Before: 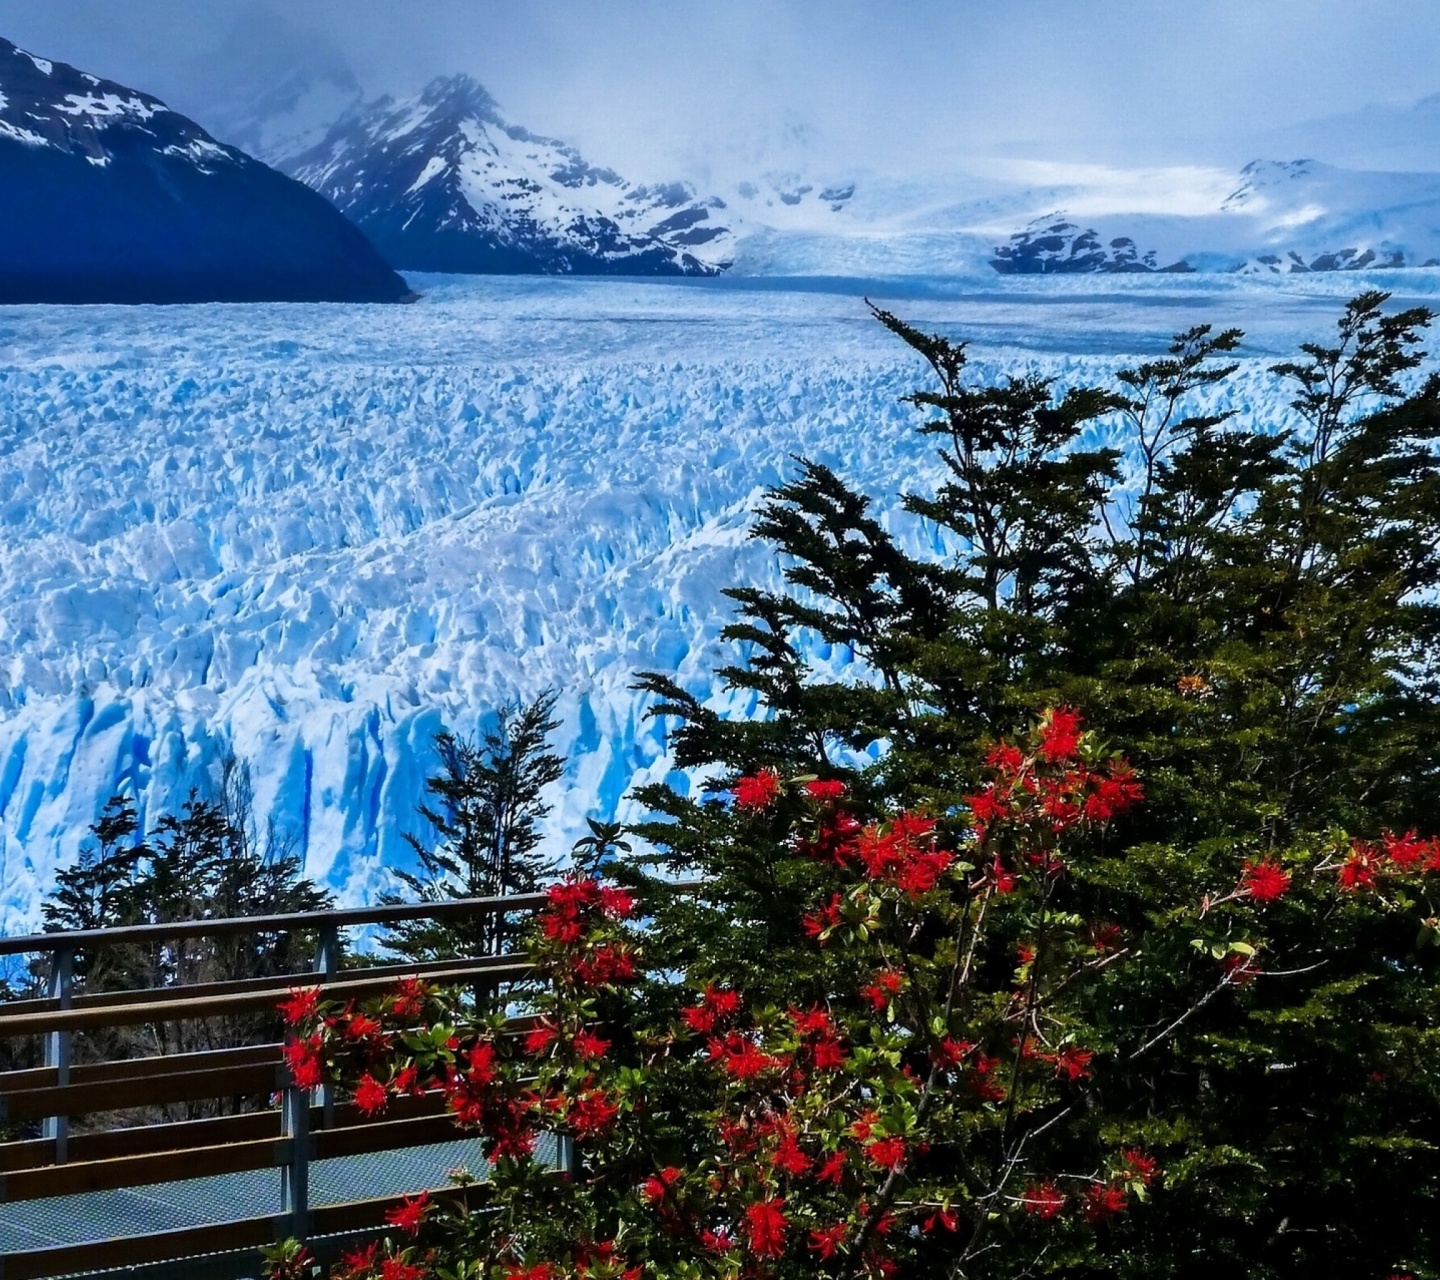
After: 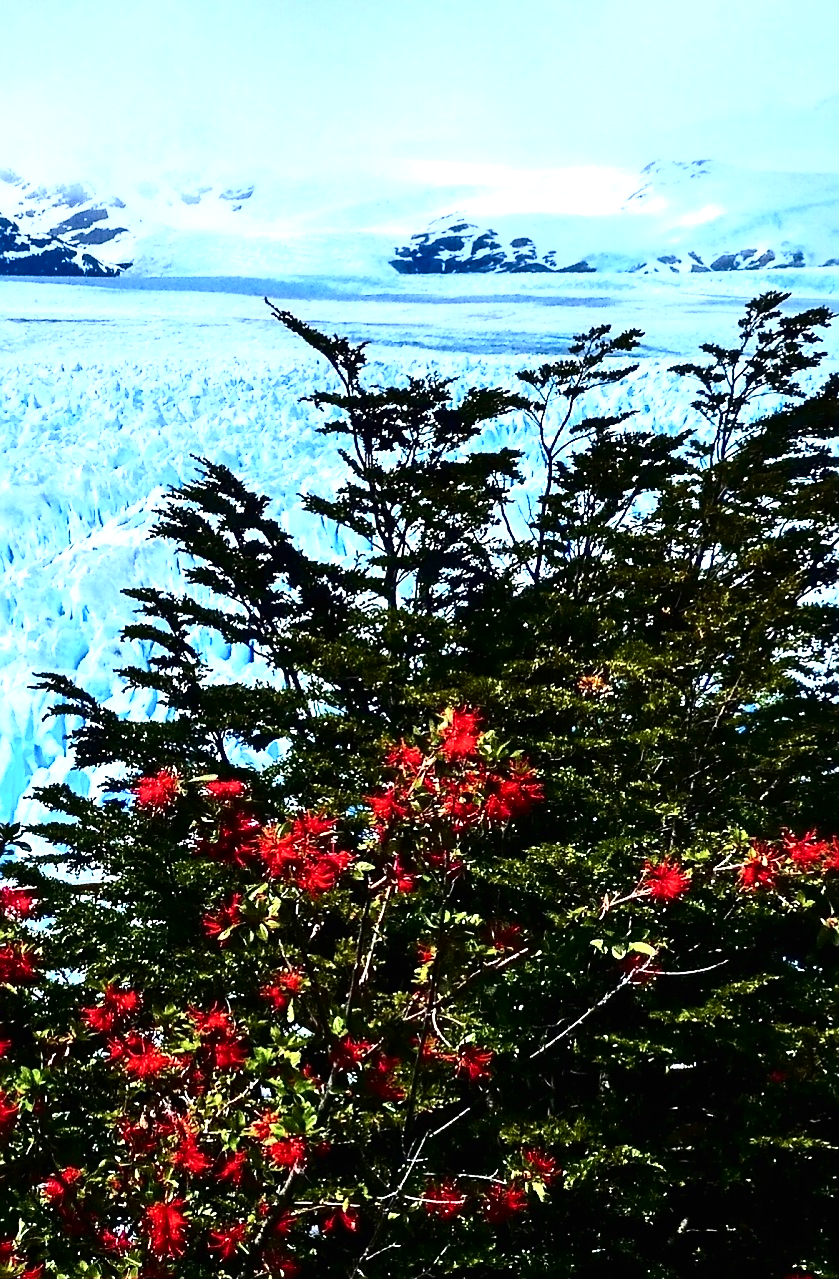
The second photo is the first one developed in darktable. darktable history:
sharpen: amount 0.497
crop: left 41.735%
tone curve: curves: ch0 [(0, 0) (0.003, 0.003) (0.011, 0.005) (0.025, 0.005) (0.044, 0.008) (0.069, 0.015) (0.1, 0.023) (0.136, 0.032) (0.177, 0.046) (0.224, 0.072) (0.277, 0.124) (0.335, 0.174) (0.399, 0.253) (0.468, 0.365) (0.543, 0.519) (0.623, 0.675) (0.709, 0.805) (0.801, 0.908) (0.898, 0.97) (1, 1)], color space Lab, independent channels, preserve colors none
exposure: black level correction -0.002, exposure 1.108 EV, compensate highlight preservation false
